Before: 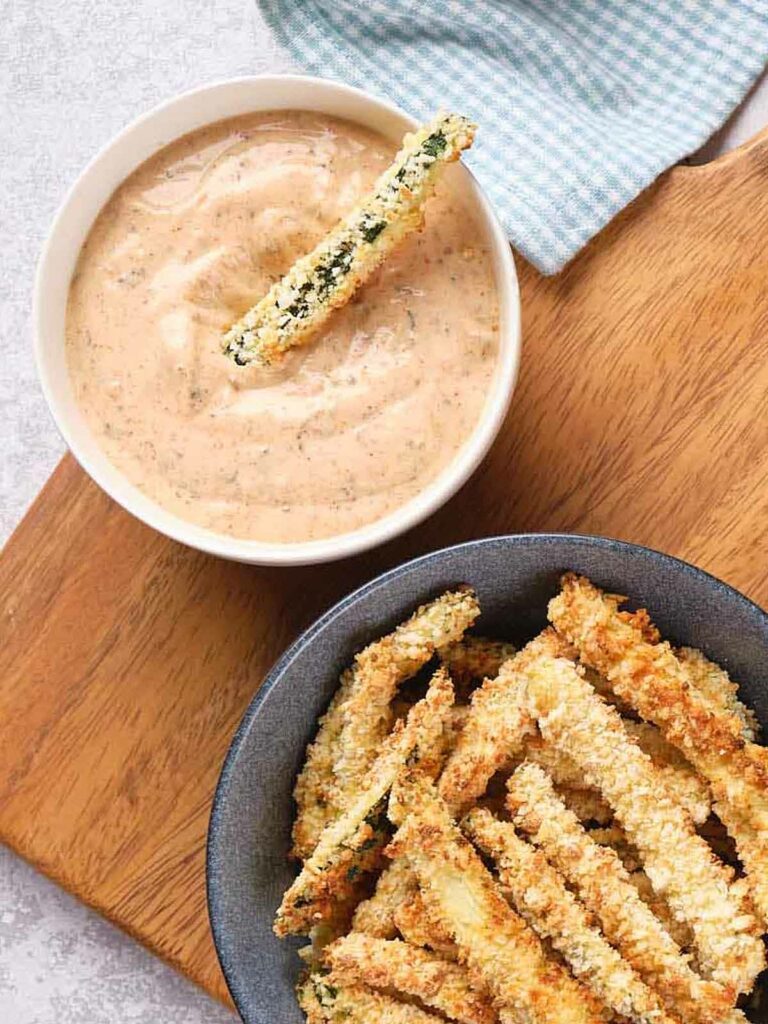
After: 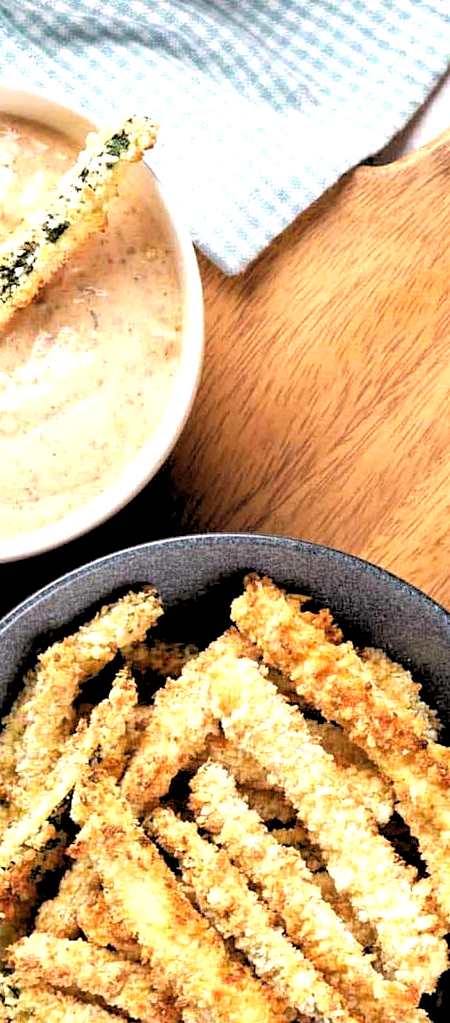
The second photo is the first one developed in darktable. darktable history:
exposure: exposure 0.559 EV, compensate highlight preservation false
crop: left 41.402%
rotate and perspective: automatic cropping original format, crop left 0, crop top 0
rgb levels: levels [[0.034, 0.472, 0.904], [0, 0.5, 1], [0, 0.5, 1]]
